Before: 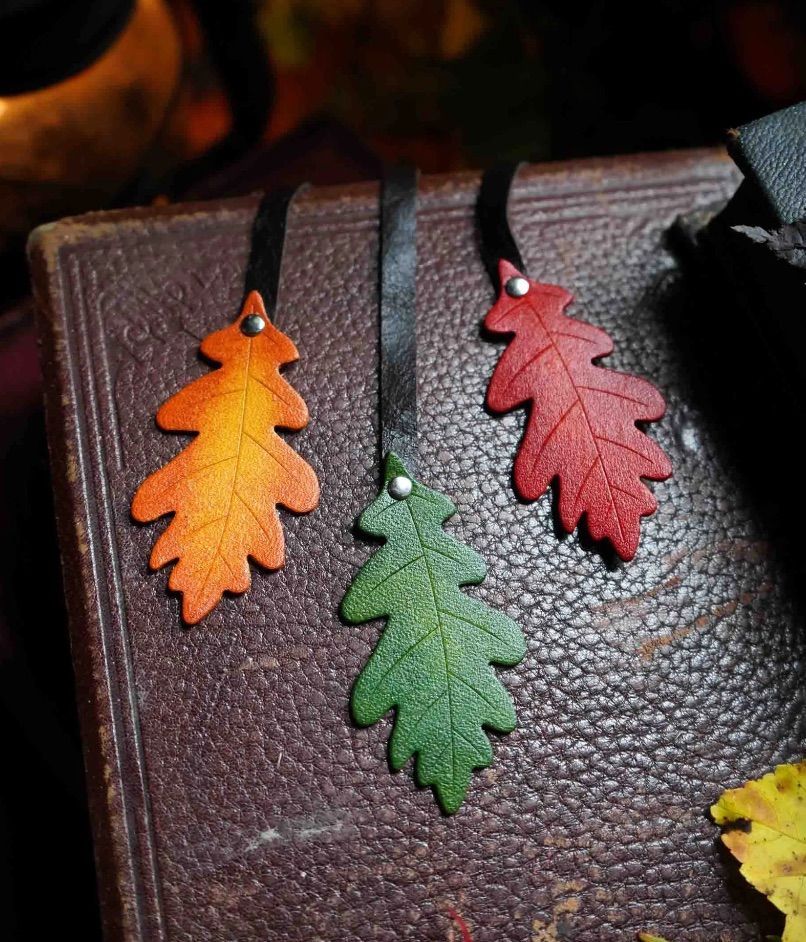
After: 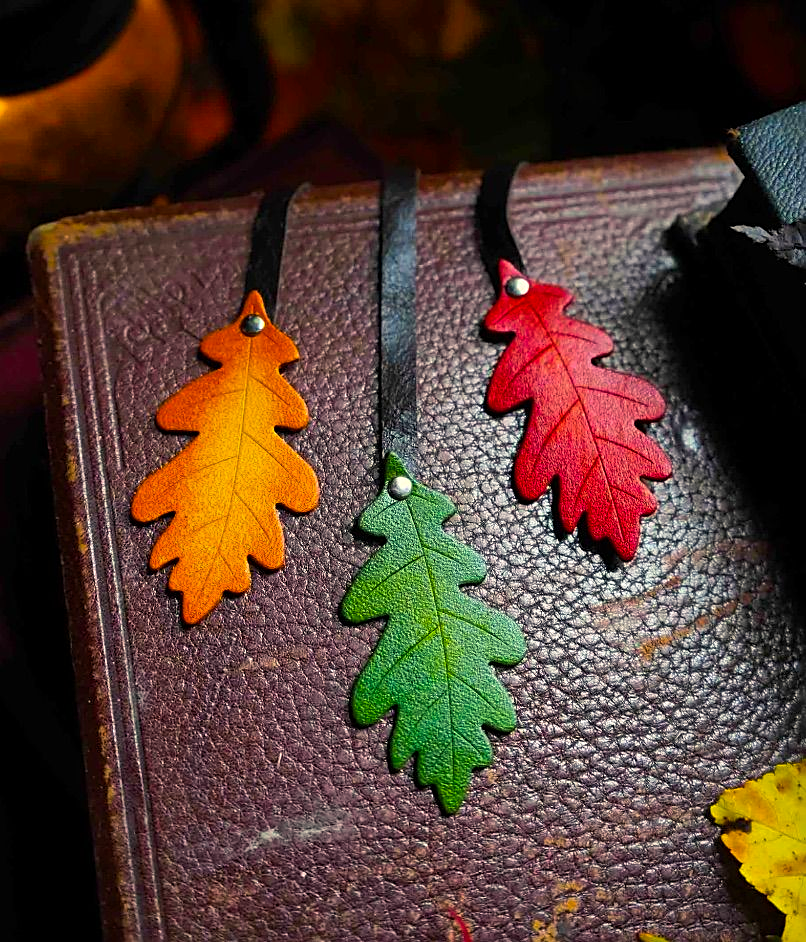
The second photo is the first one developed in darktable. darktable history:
sharpen: on, module defaults
color balance rgb: highlights gain › chroma 3.005%, highlights gain › hue 77.46°, linear chroma grading › global chroma 15.446%, perceptual saturation grading › global saturation 60.455%, perceptual saturation grading › highlights 20.19%, perceptual saturation grading › shadows -49.533%, global vibrance 20%
